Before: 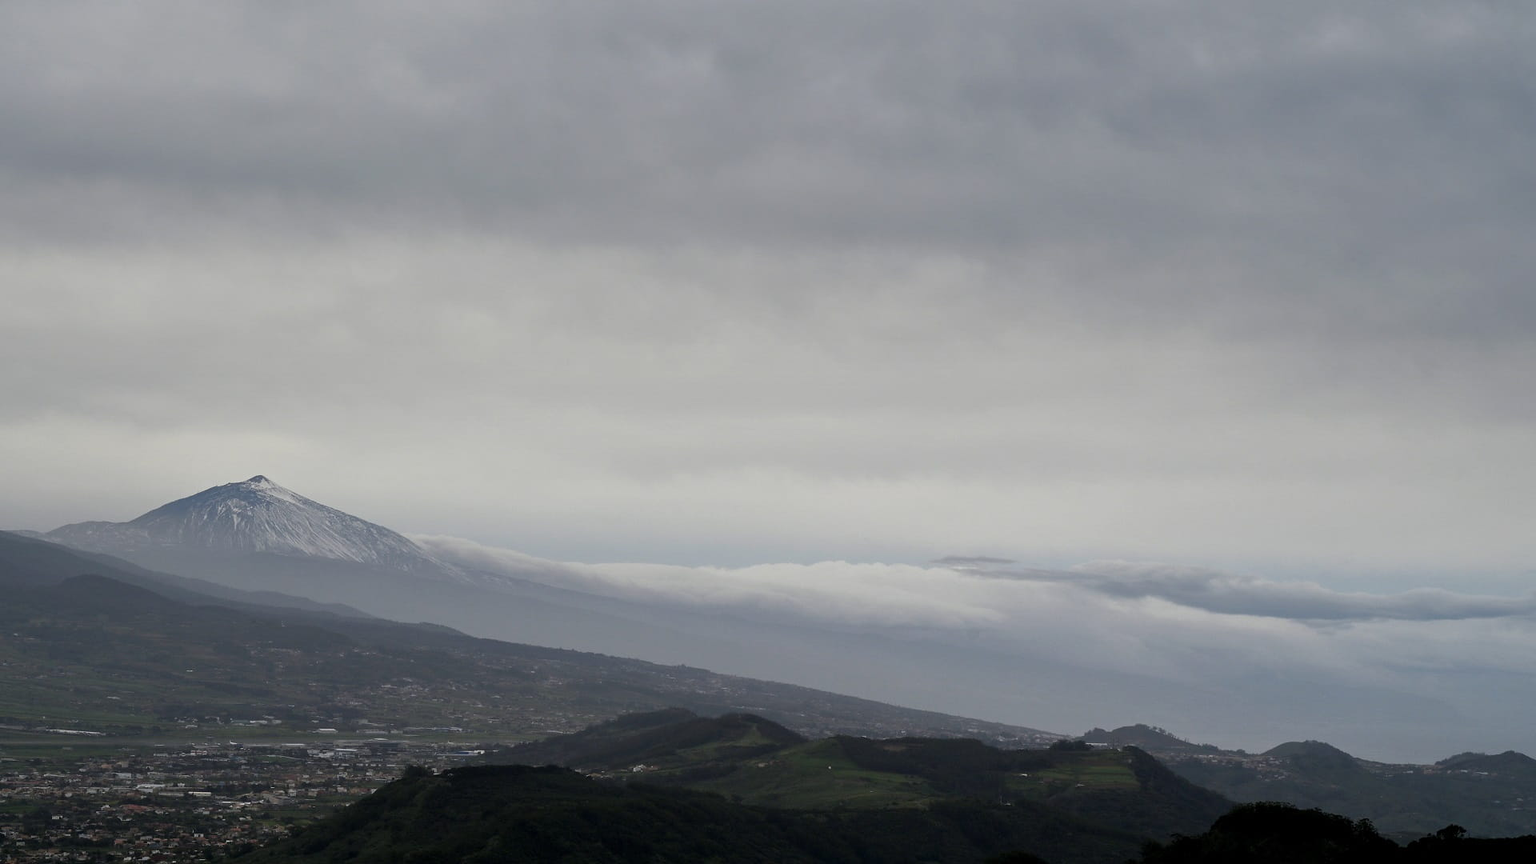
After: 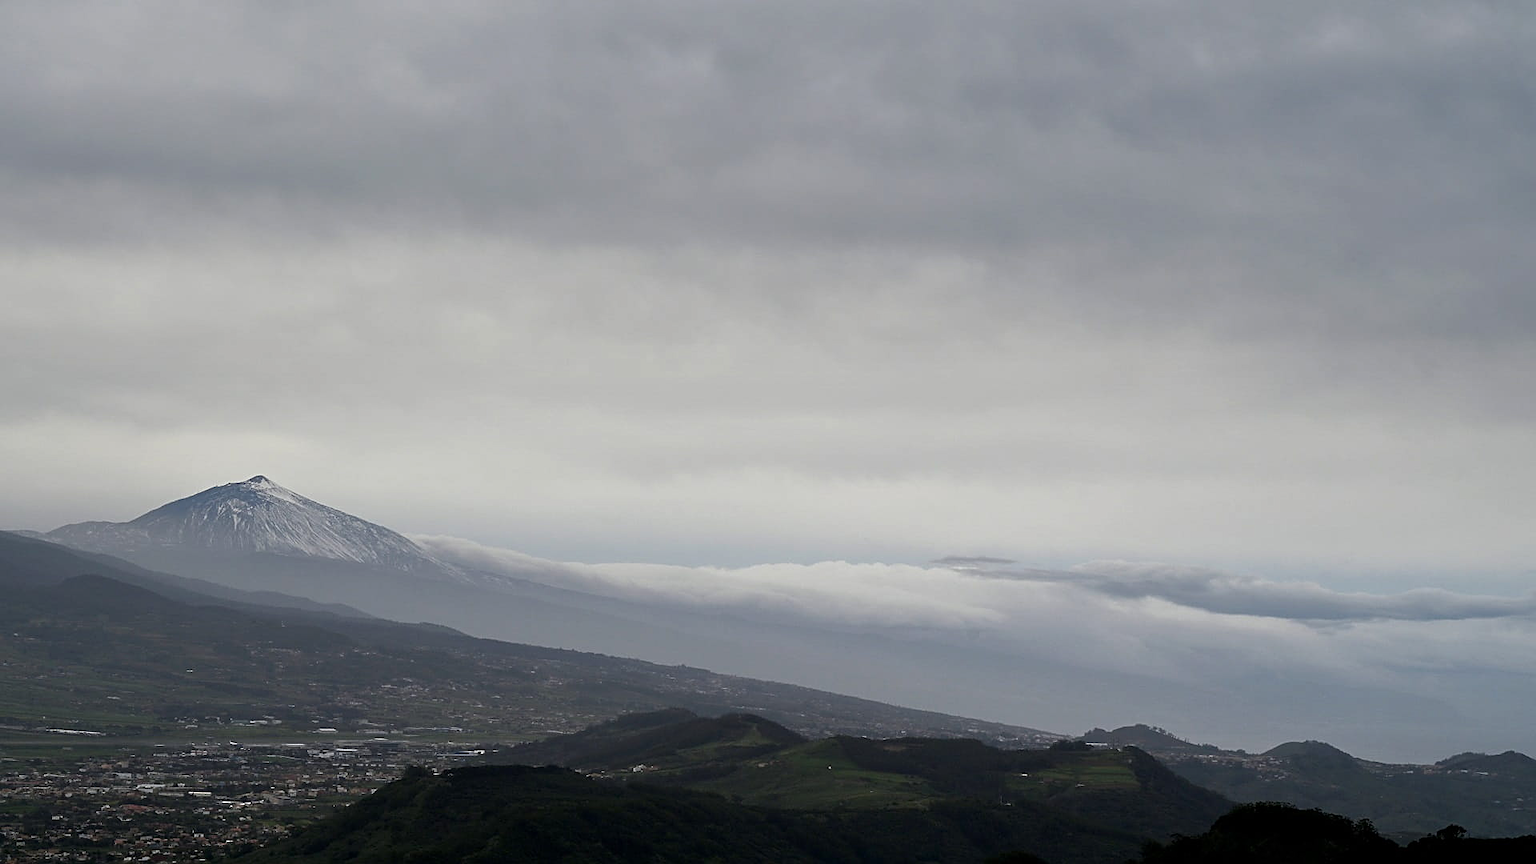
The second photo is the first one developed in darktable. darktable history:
exposure: exposure 0.201 EV, compensate highlight preservation false
sharpen: on, module defaults
contrast brightness saturation: contrast 0.027, brightness -0.044
